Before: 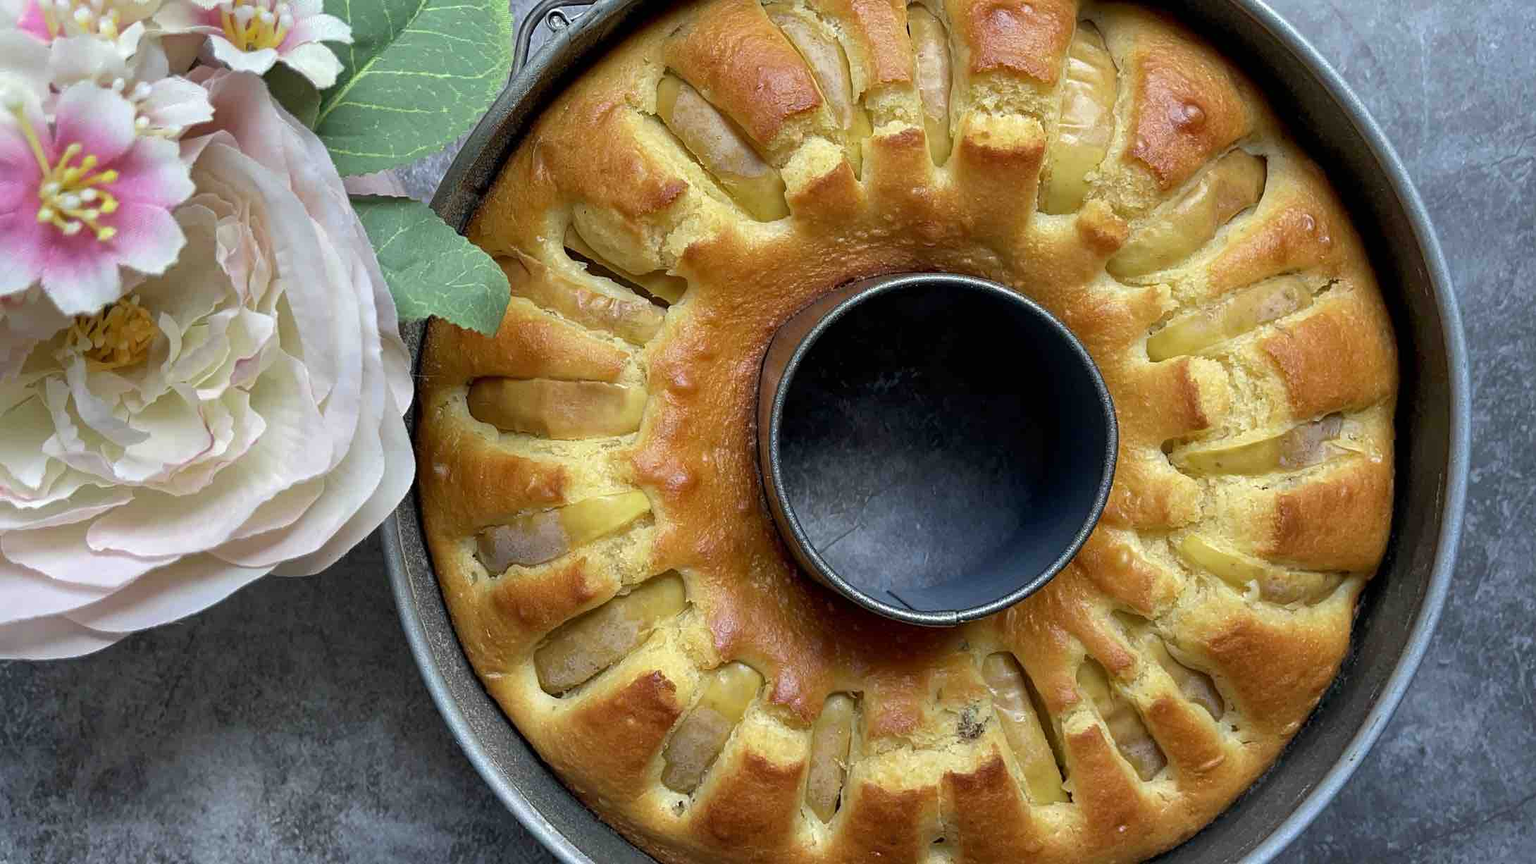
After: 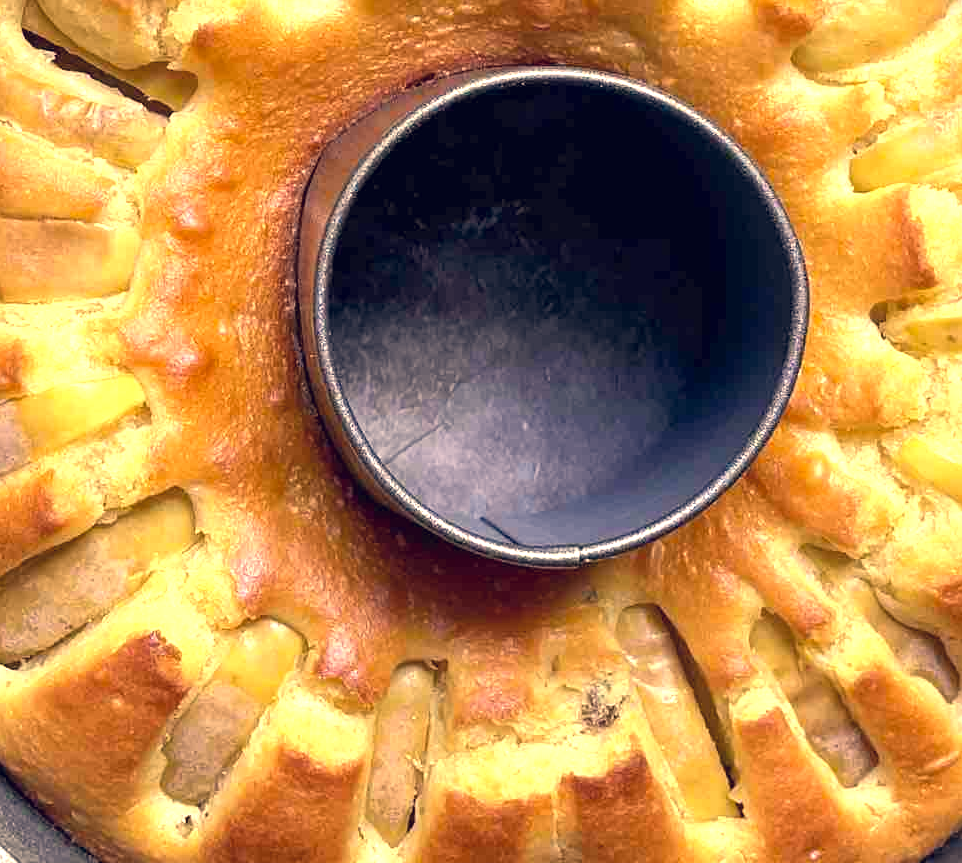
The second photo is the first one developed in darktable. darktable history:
exposure: black level correction 0, exposure 1.001 EV, compensate exposure bias true, compensate highlight preservation false
crop: left 35.701%, top 26.212%, right 20.145%, bottom 3.381%
color correction: highlights a* 19.85, highlights b* 26.82, shadows a* 3.47, shadows b* -17.27, saturation 0.761
